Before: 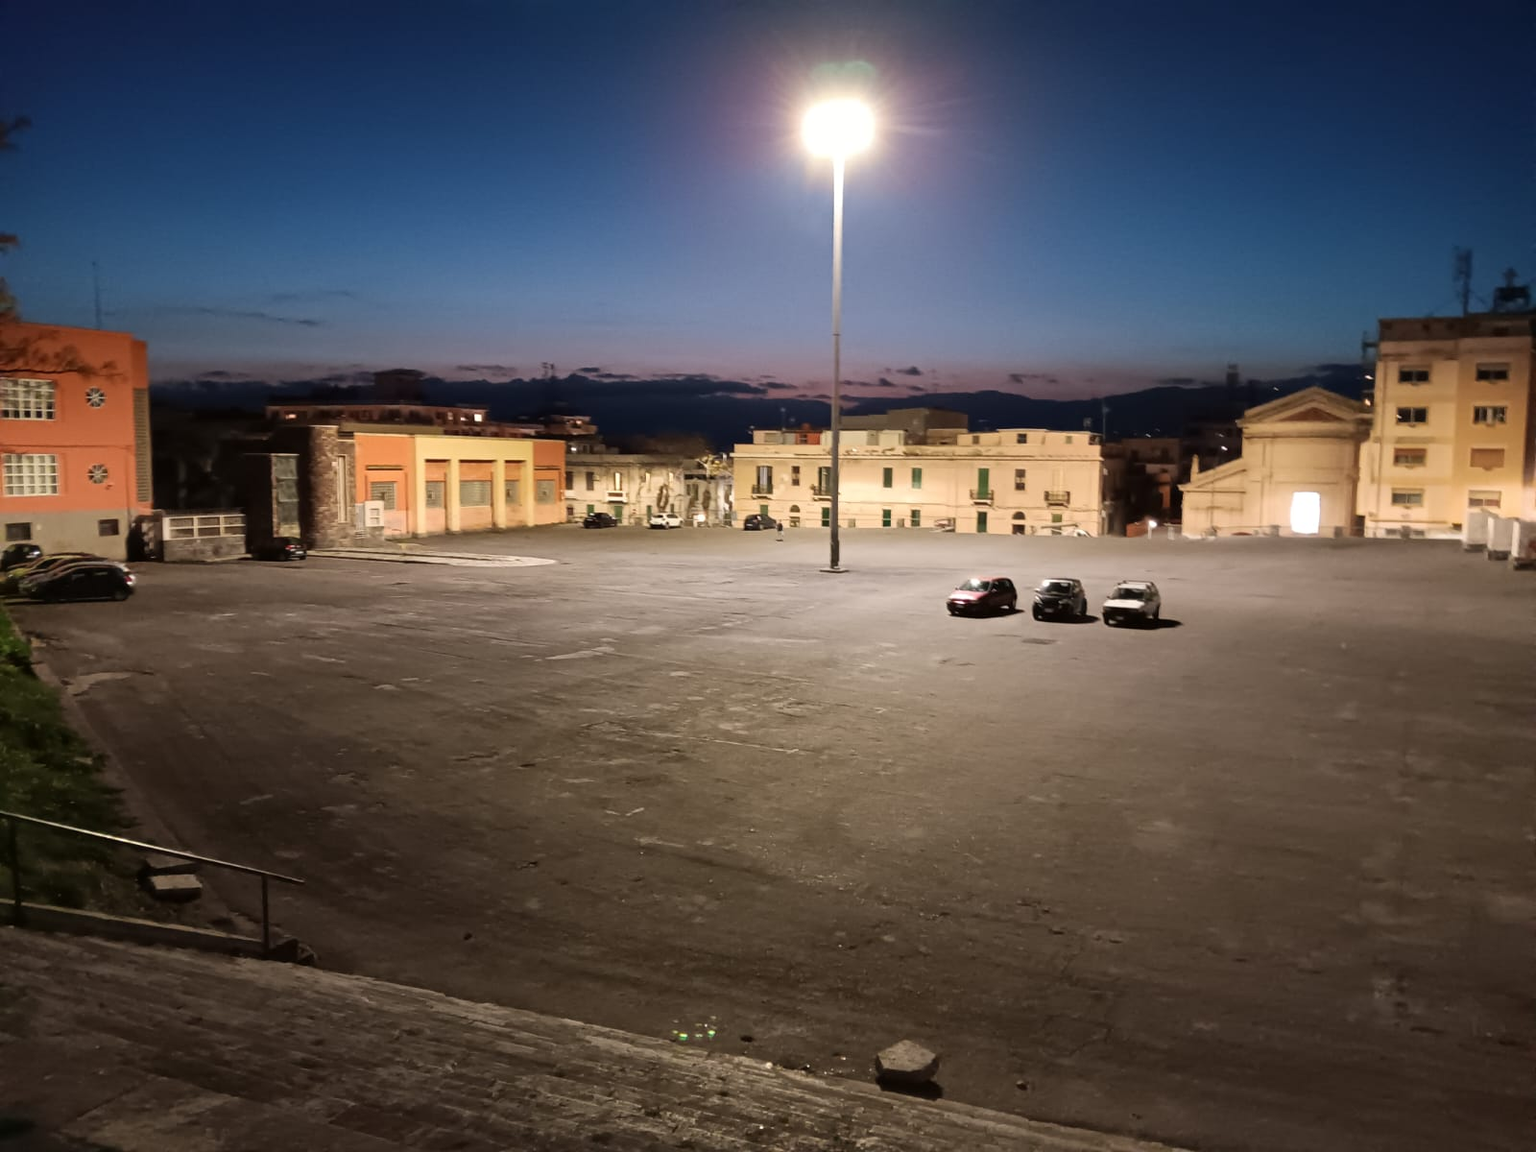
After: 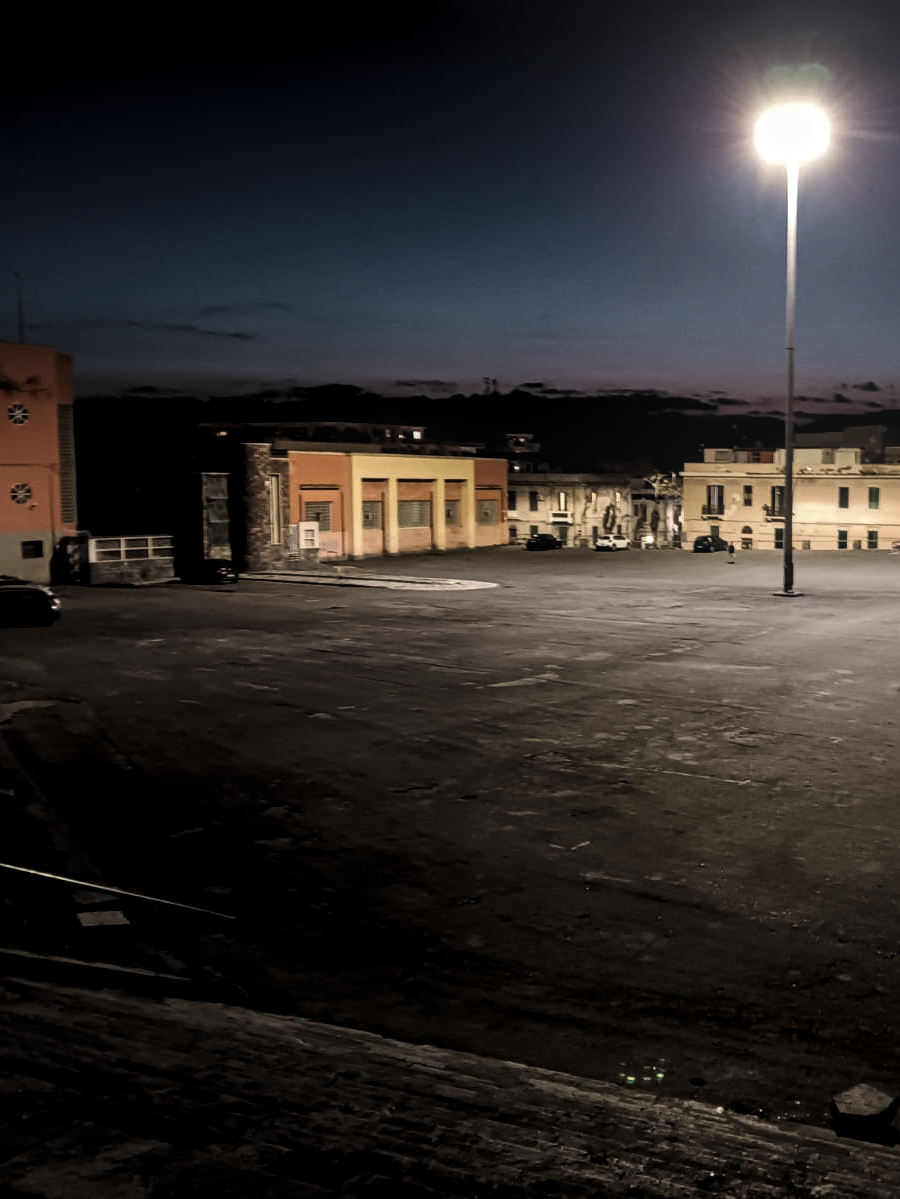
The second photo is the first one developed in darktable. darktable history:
local contrast: on, module defaults
bloom: size 38%, threshold 95%, strength 30%
levels: mode automatic, black 8.58%, gray 59.42%, levels [0, 0.445, 1]
crop: left 5.114%, right 38.589%
